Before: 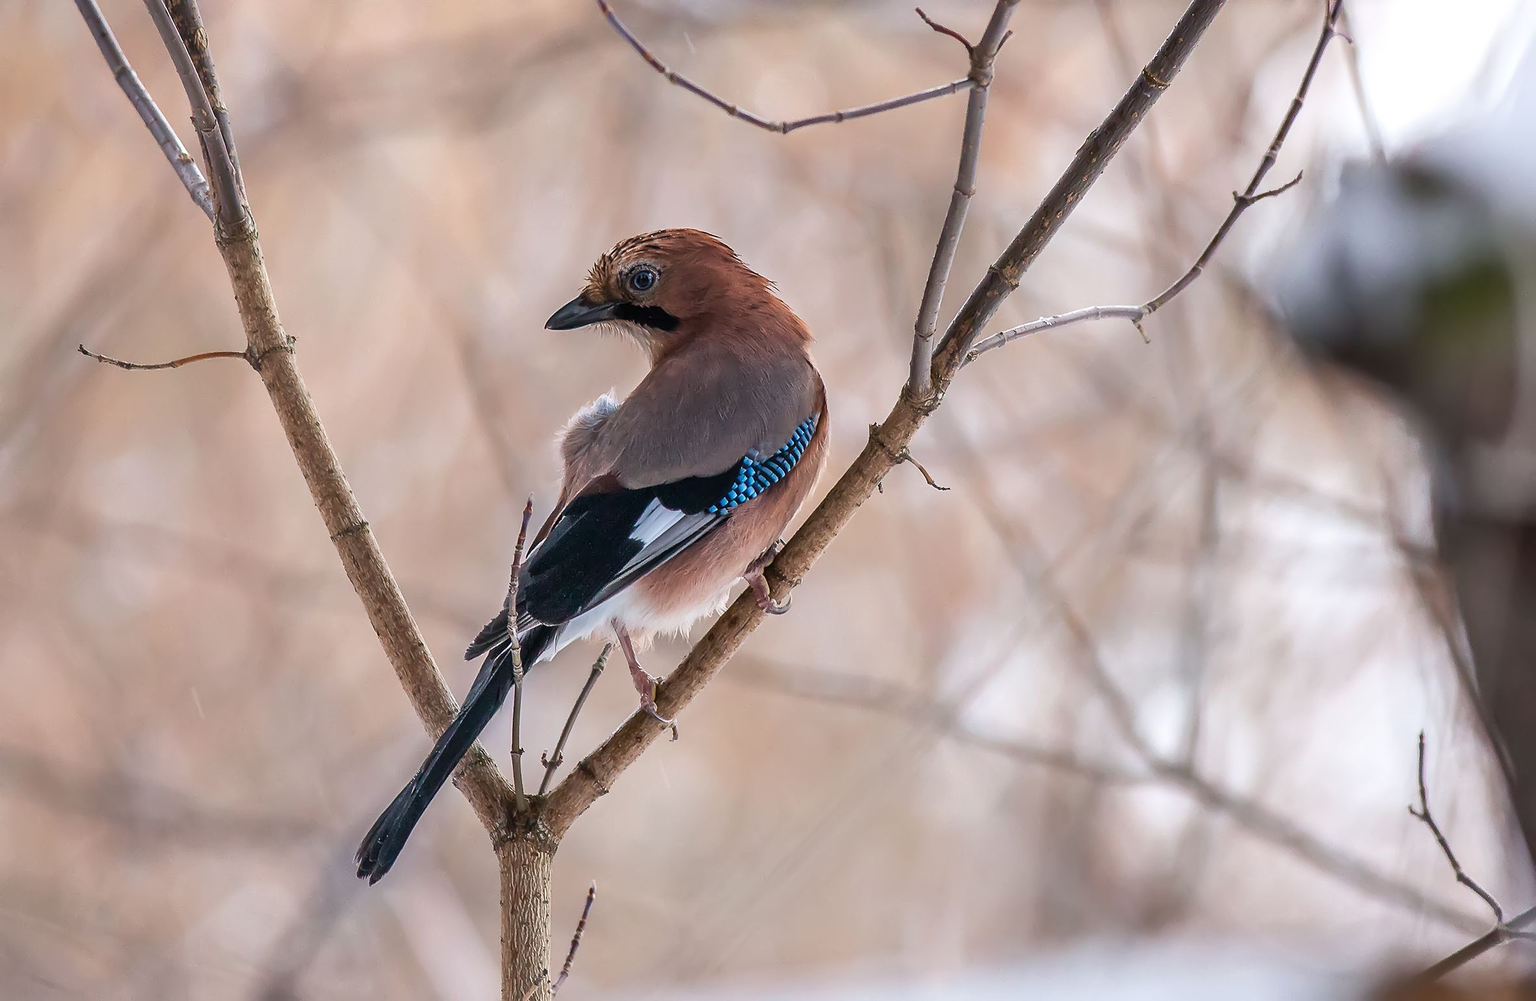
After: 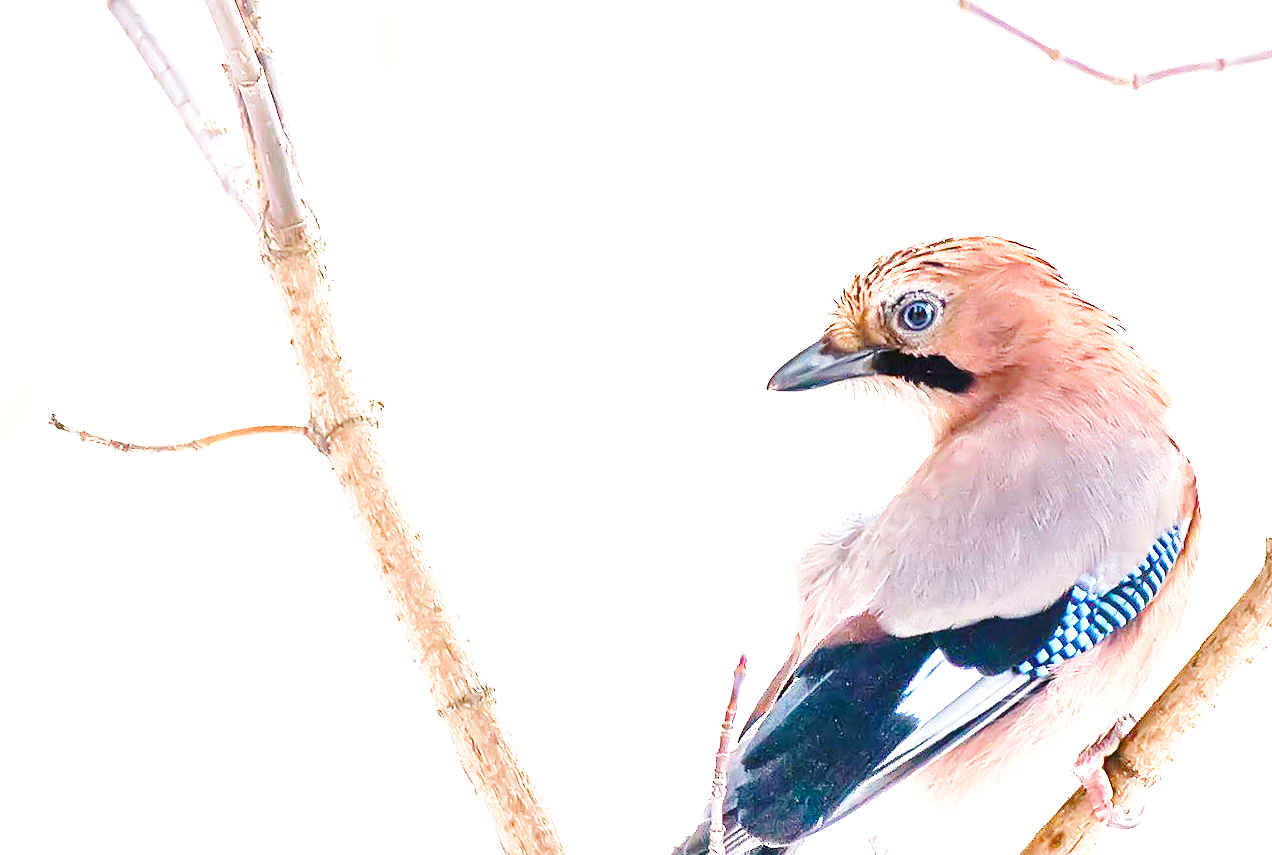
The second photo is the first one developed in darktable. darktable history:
exposure: exposure 2.061 EV, compensate exposure bias true, compensate highlight preservation false
color balance rgb: linear chroma grading › global chroma -15.798%, perceptual saturation grading › global saturation 20%, perceptual saturation grading › highlights -24.885%, perceptual saturation grading › shadows 49.815%, perceptual brilliance grading › mid-tones 10.518%, perceptual brilliance grading › shadows 14.367%
base curve: curves: ch0 [(0, 0) (0.028, 0.03) (0.121, 0.232) (0.46, 0.748) (0.859, 0.968) (1, 1)], preserve colors none
crop and rotate: left 3.041%, top 7.592%, right 43.071%, bottom 36.848%
